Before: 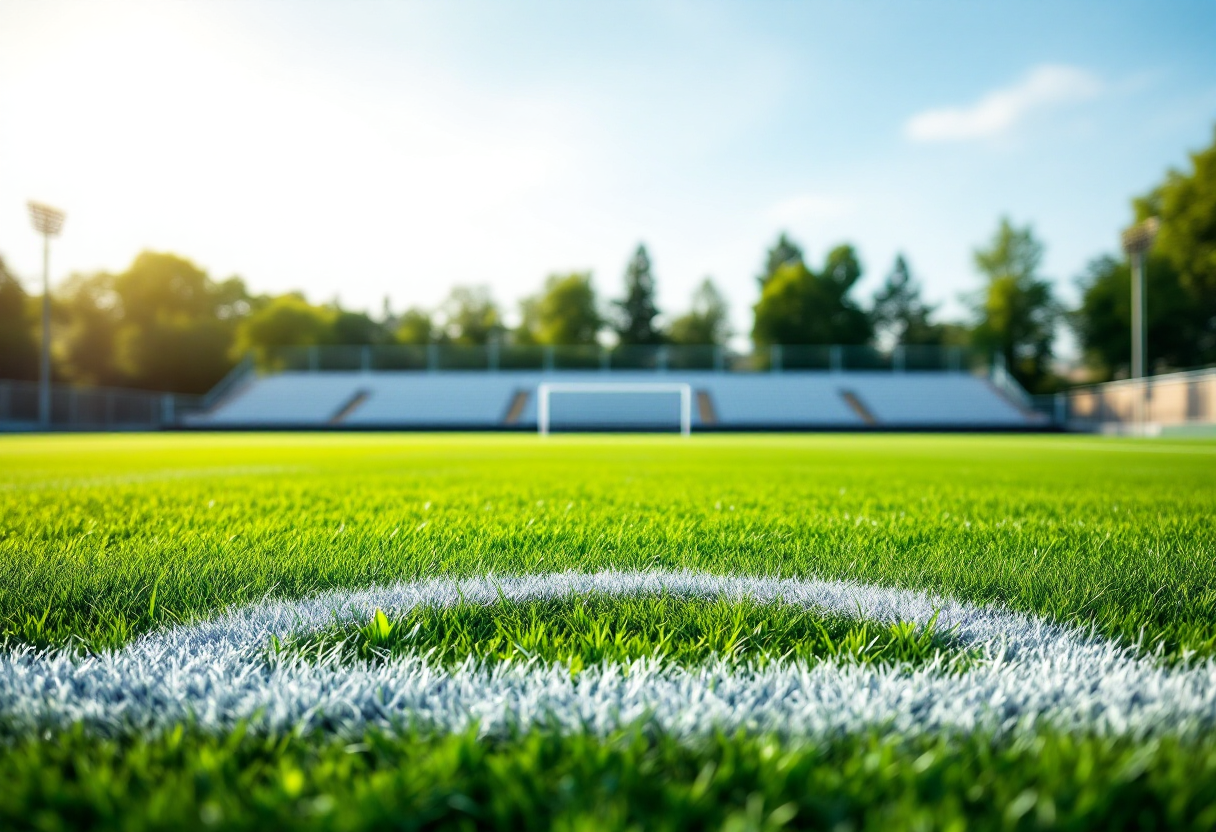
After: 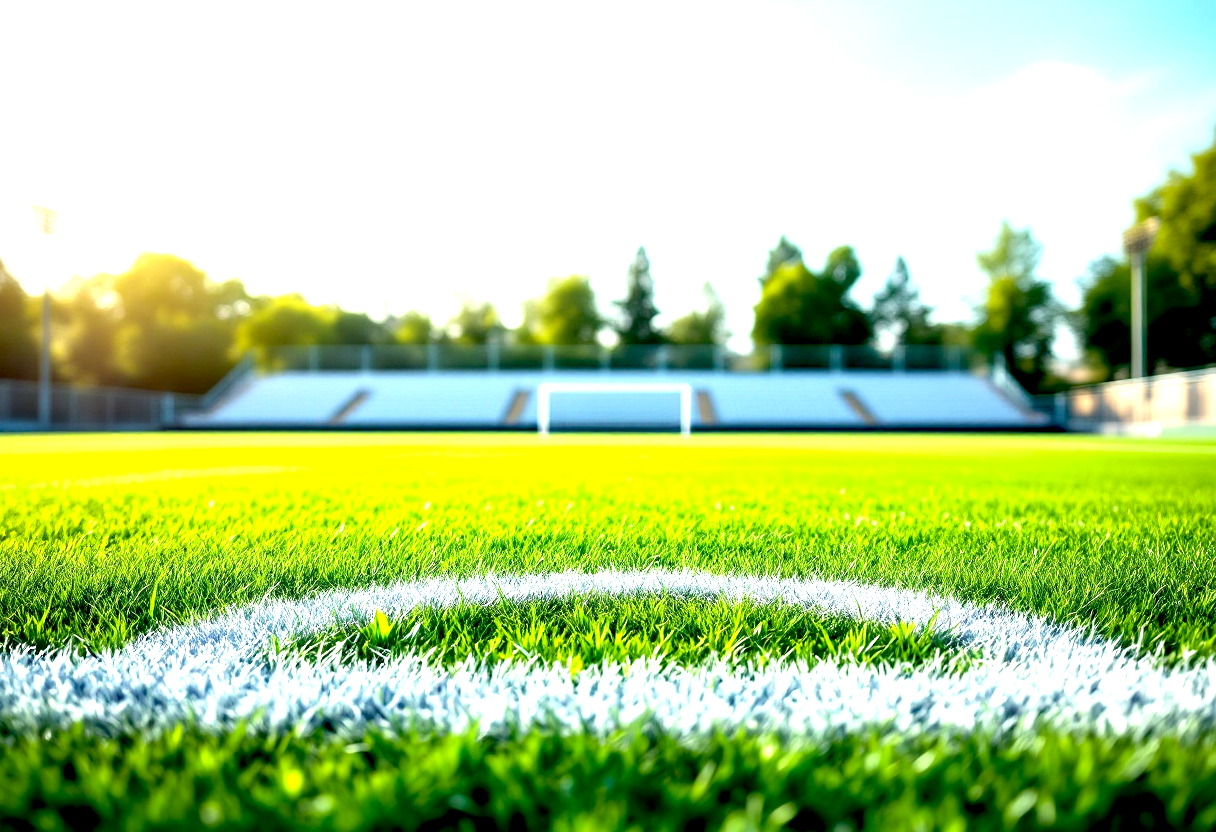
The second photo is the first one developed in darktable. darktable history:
exposure: black level correction 0.011, exposure 1.083 EV, compensate highlight preservation false
